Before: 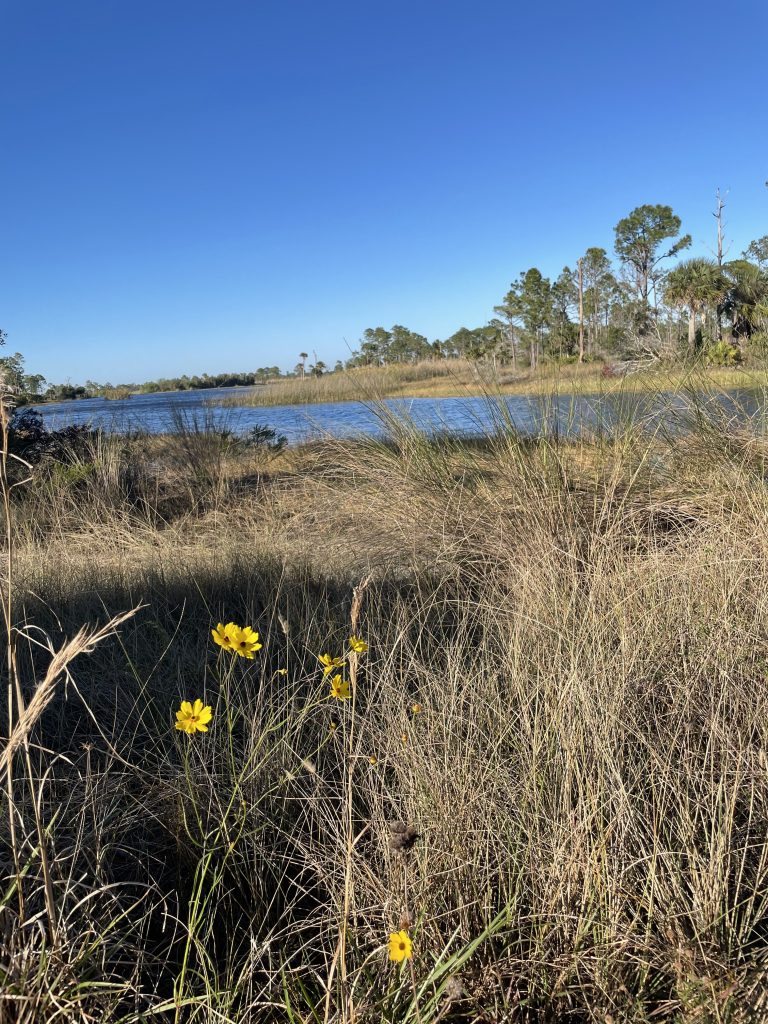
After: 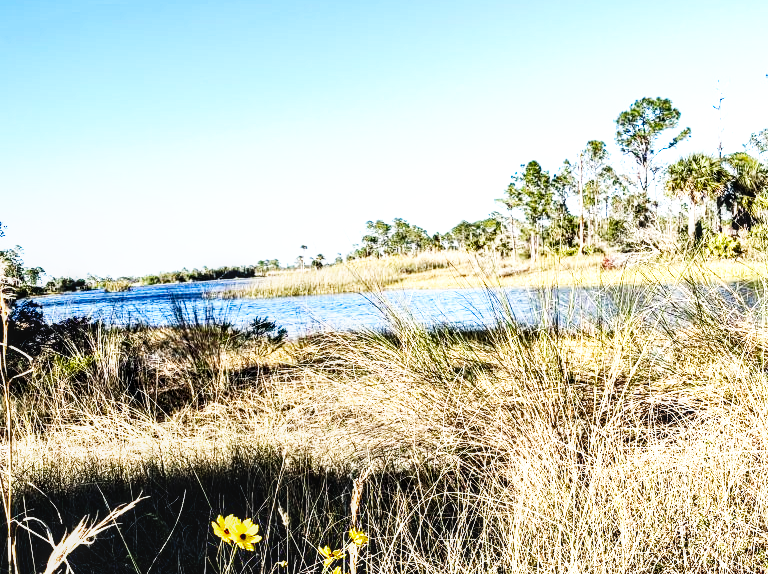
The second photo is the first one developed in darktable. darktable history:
exposure: black level correction 0.007, exposure 0.093 EV, compensate highlight preservation false
contrast brightness saturation: contrast 0.08, saturation 0.2
crop and rotate: top 10.605%, bottom 33.274%
local contrast: detail 130%
contrast equalizer: octaves 7, y [[0.5, 0.502, 0.506, 0.511, 0.52, 0.537], [0.5 ×6], [0.505, 0.509, 0.518, 0.534, 0.553, 0.561], [0 ×6], [0 ×6]]
tone equalizer: -8 EV -1.08 EV, -7 EV -1.01 EV, -6 EV -0.867 EV, -5 EV -0.578 EV, -3 EV 0.578 EV, -2 EV 0.867 EV, -1 EV 1.01 EV, +0 EV 1.08 EV, edges refinement/feathering 500, mask exposure compensation -1.57 EV, preserve details no
base curve: curves: ch0 [(0, 0) (0.007, 0.004) (0.027, 0.03) (0.046, 0.07) (0.207, 0.54) (0.442, 0.872) (0.673, 0.972) (1, 1)], preserve colors none
